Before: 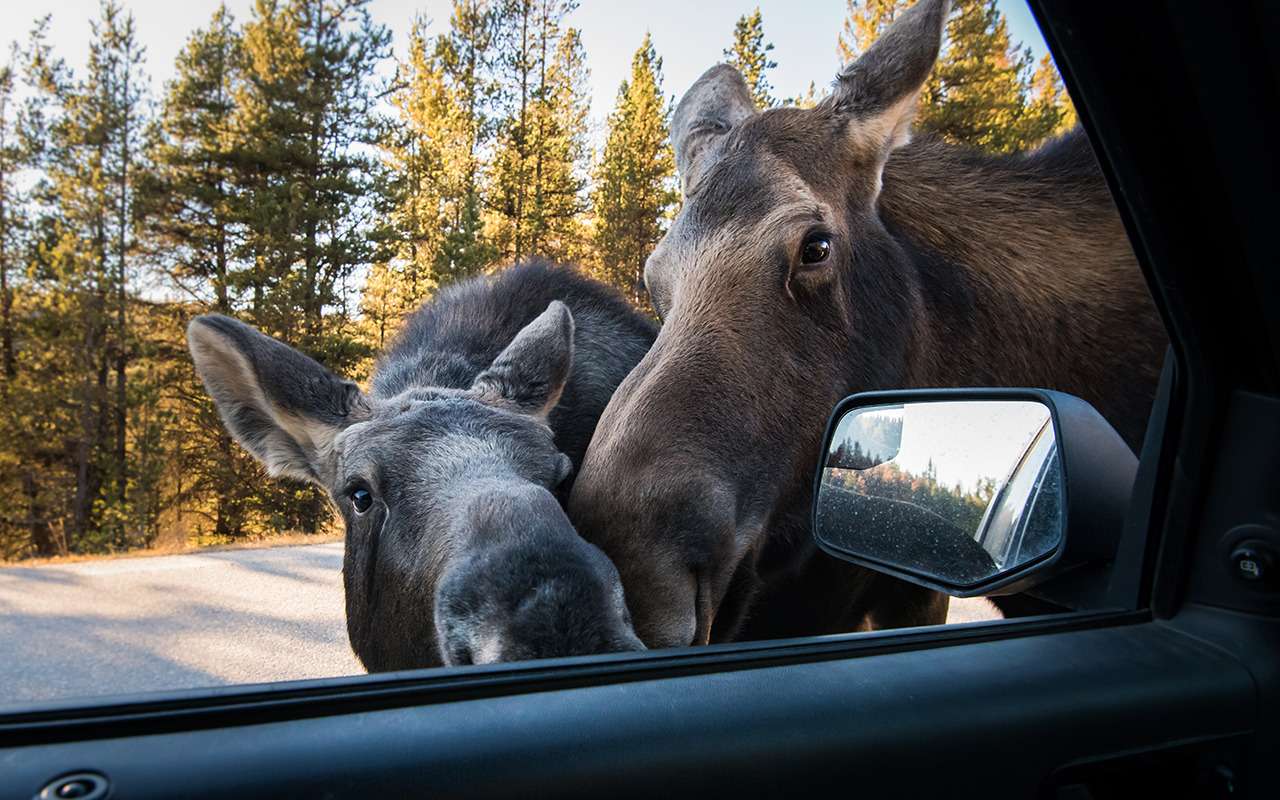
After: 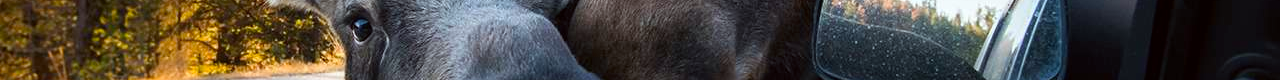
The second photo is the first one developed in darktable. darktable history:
crop and rotate: top 59.084%, bottom 30.916%
color balance: output saturation 120%
color correction: highlights a* -2.73, highlights b* -2.09, shadows a* 2.41, shadows b* 2.73
